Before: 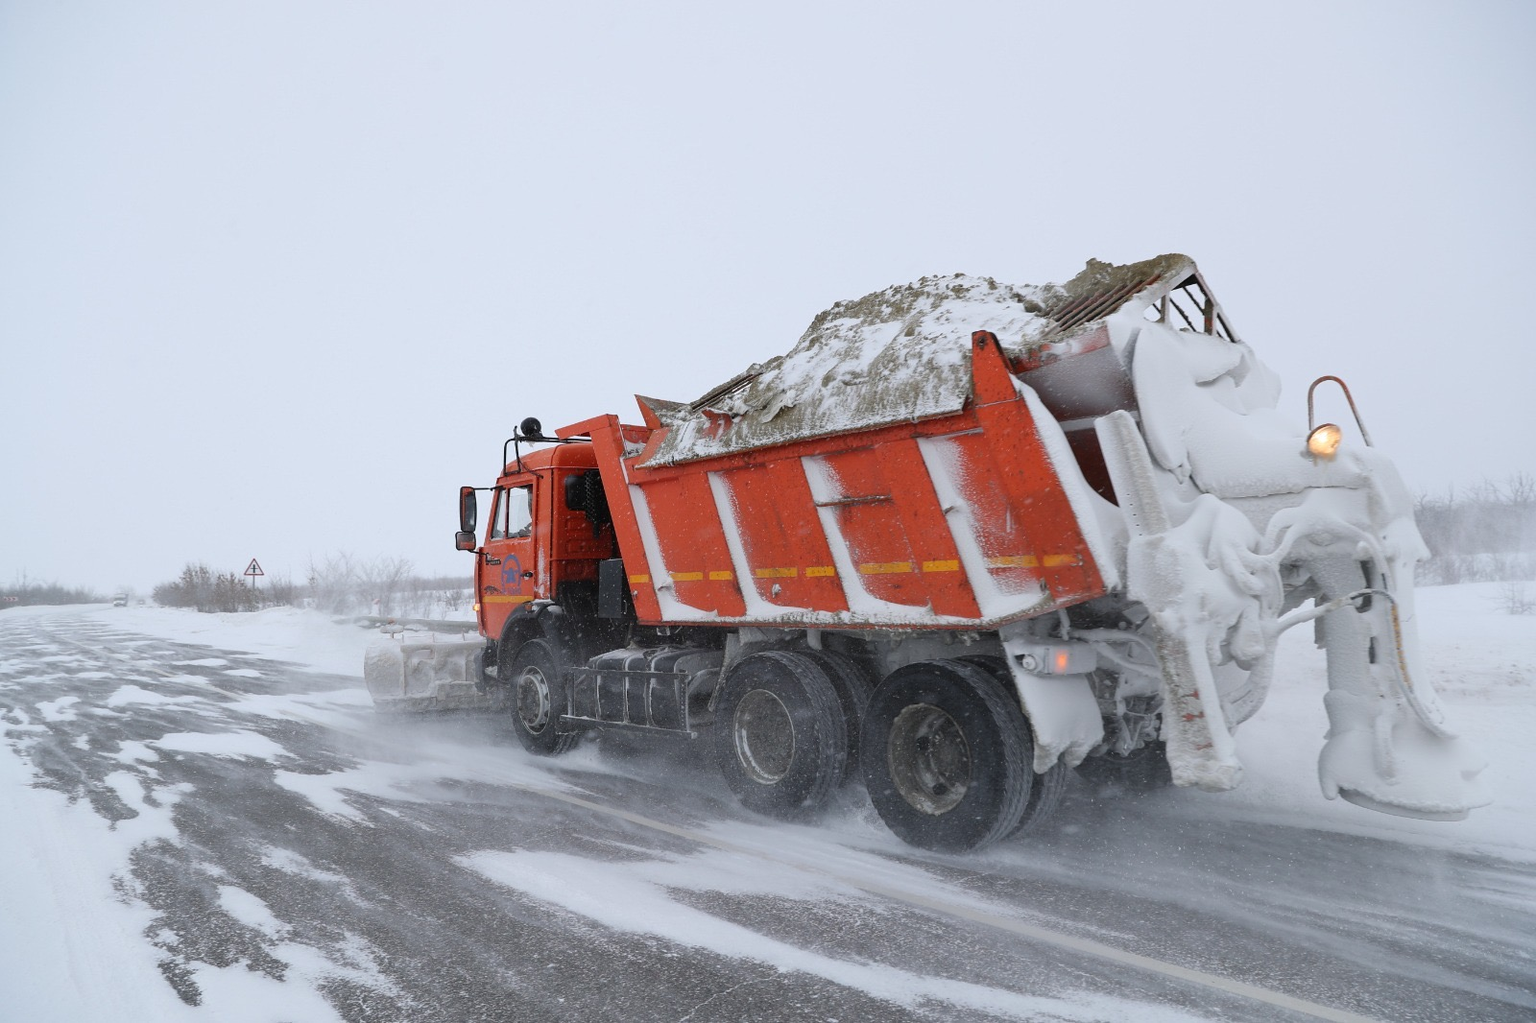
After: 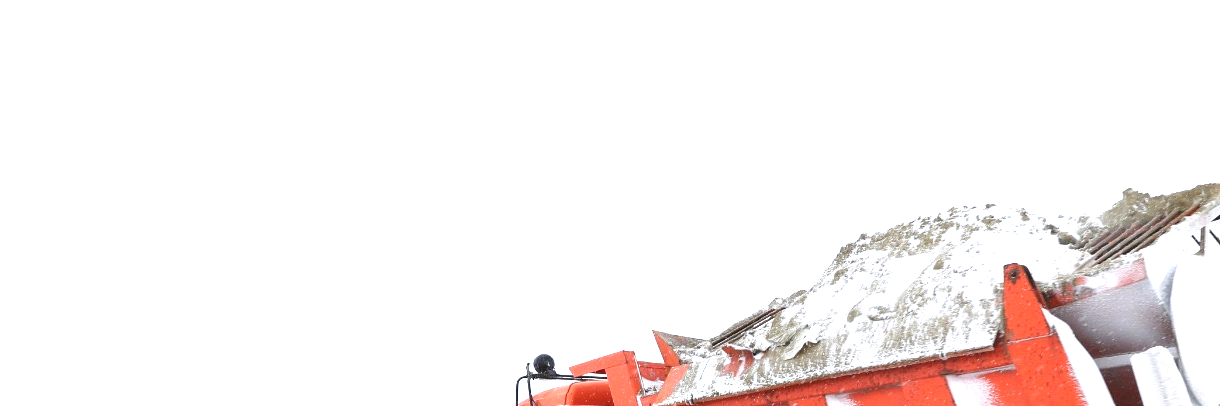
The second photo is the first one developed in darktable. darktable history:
exposure: black level correction 0, exposure 1.35 EV, compensate exposure bias true, compensate highlight preservation false
crop: left 0.579%, top 7.627%, right 23.167%, bottom 54.275%
